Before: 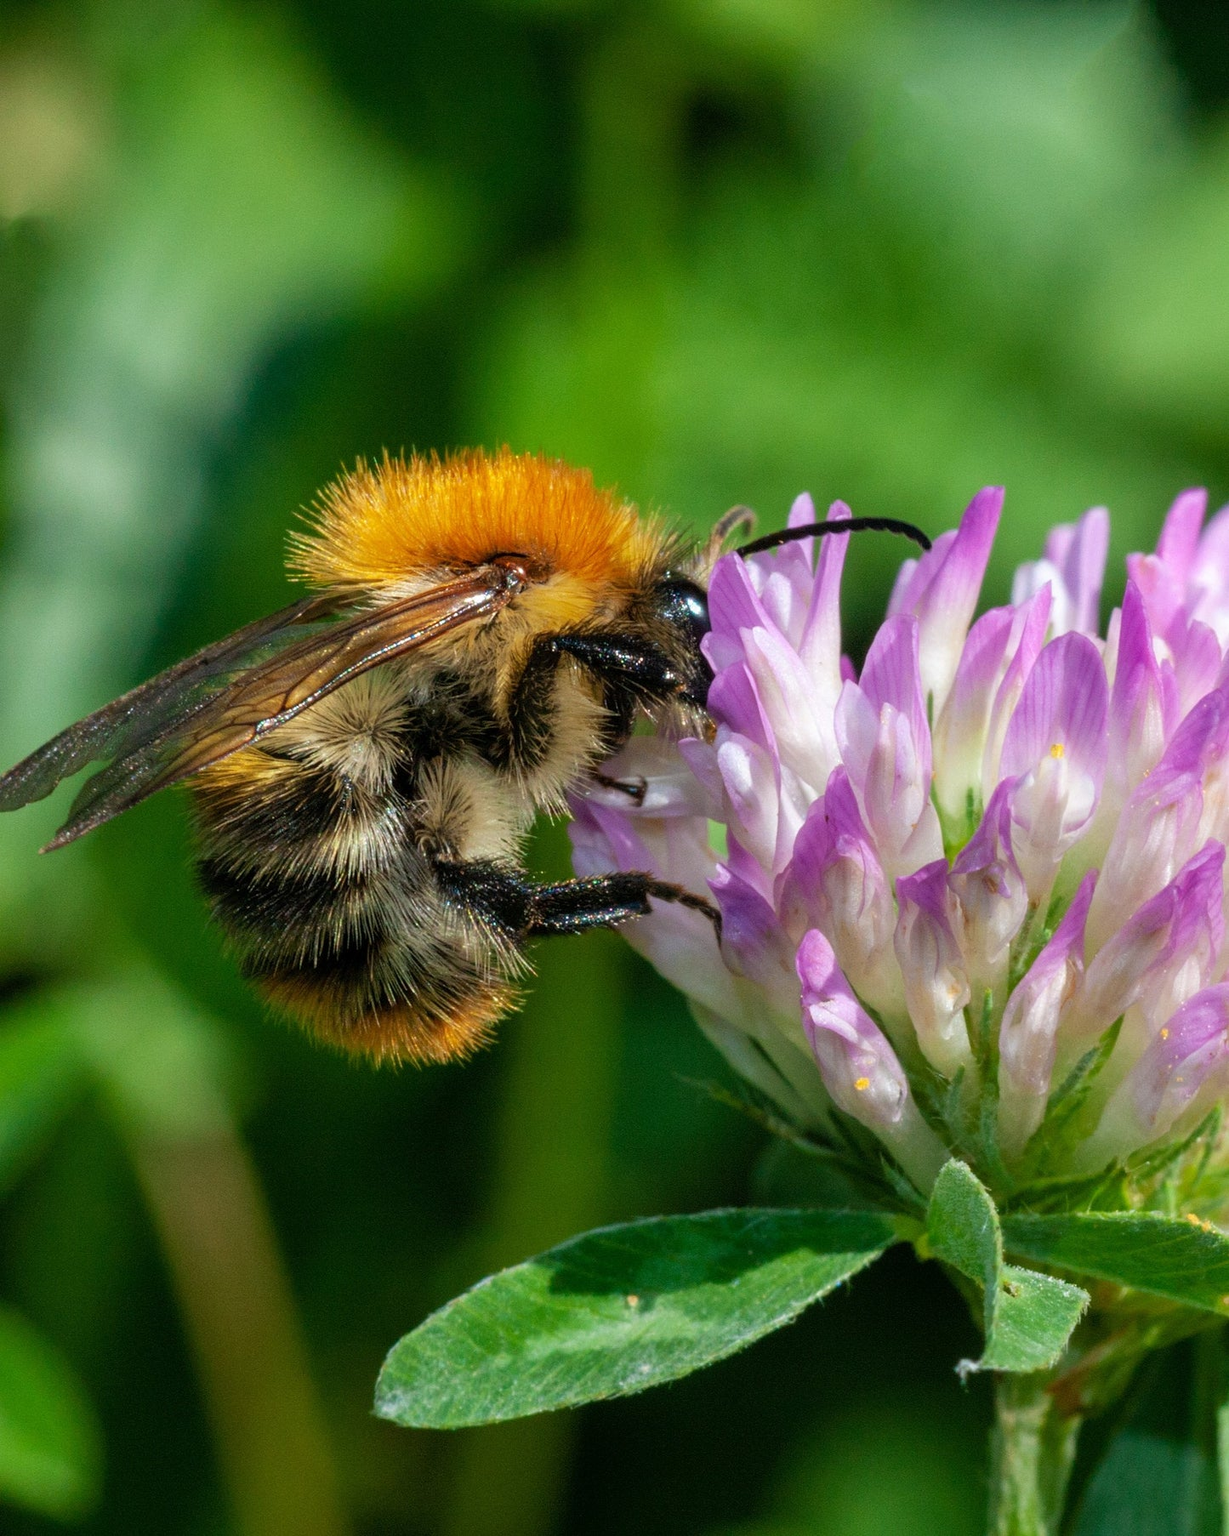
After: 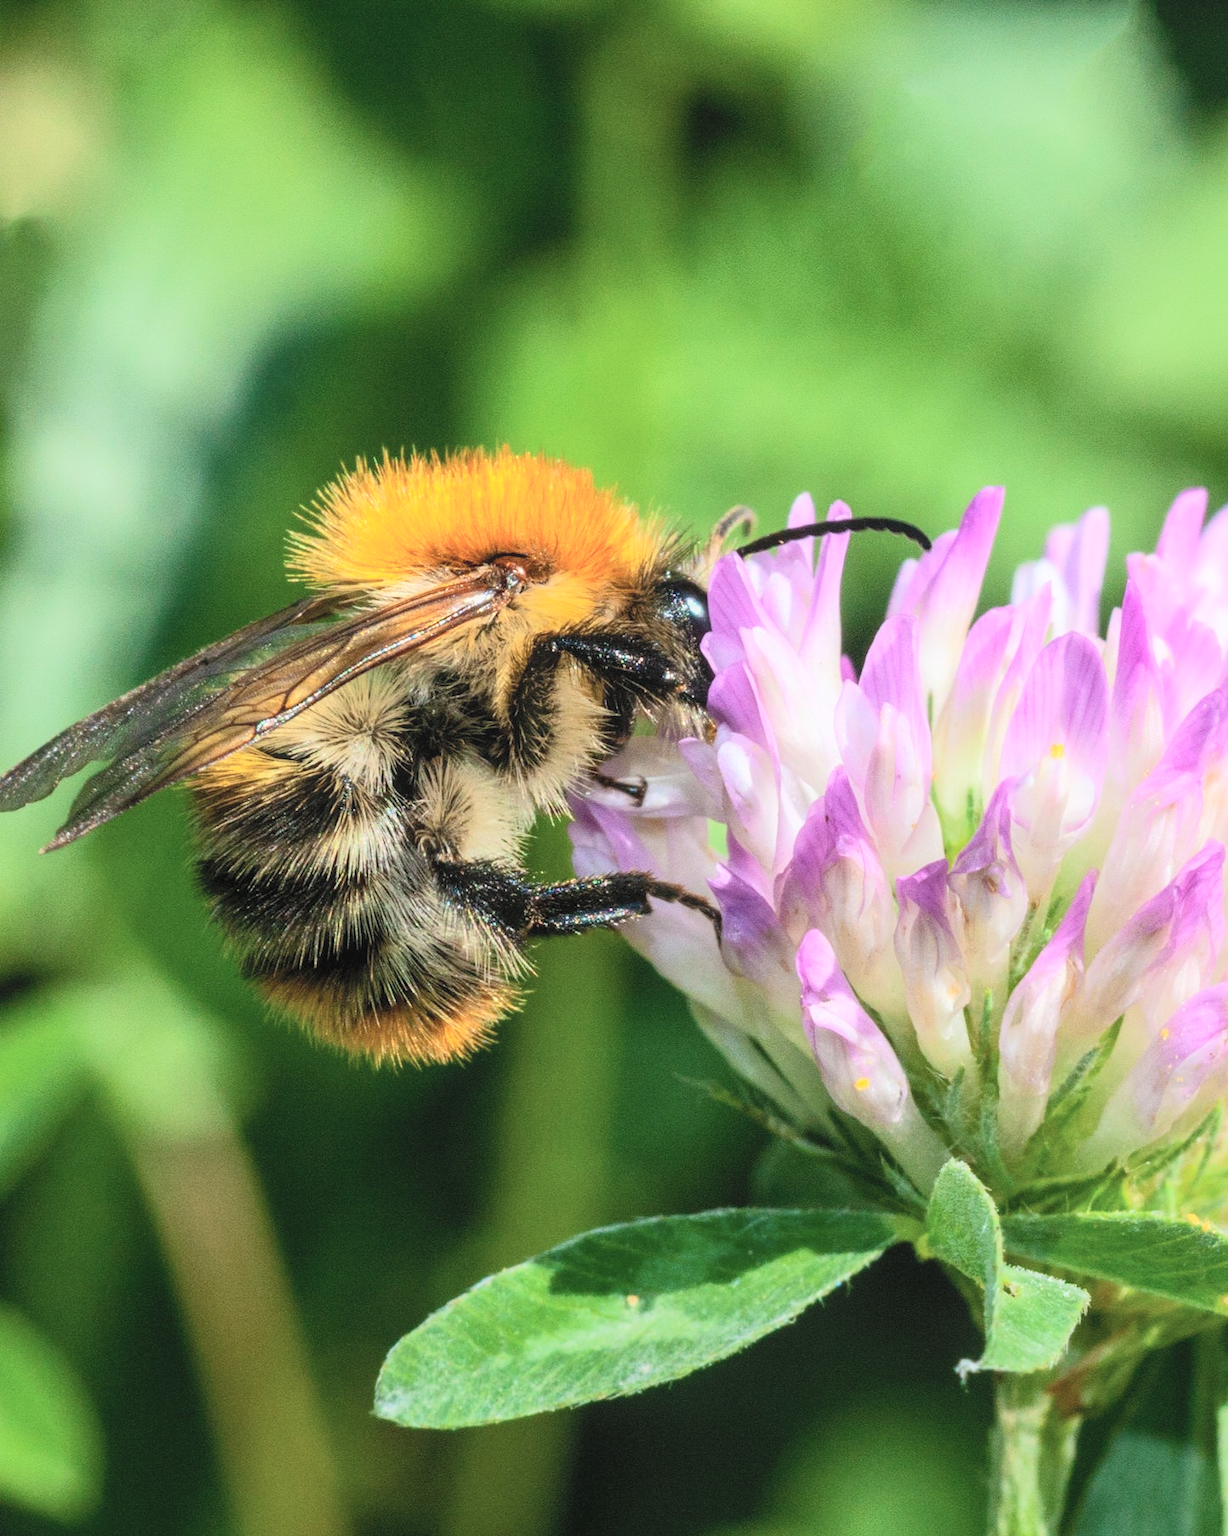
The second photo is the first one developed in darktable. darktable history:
local contrast: detail 110%
contrast equalizer: octaves 7, y [[0.51, 0.537, 0.559, 0.574, 0.599, 0.618], [0.5 ×6], [0.5 ×6], [0 ×6], [0 ×6]], mix -0.185
tone curve: curves: ch0 [(0, 0) (0.003, 0.015) (0.011, 0.025) (0.025, 0.056) (0.044, 0.104) (0.069, 0.139) (0.1, 0.181) (0.136, 0.226) (0.177, 0.28) (0.224, 0.346) (0.277, 0.42) (0.335, 0.505) (0.399, 0.594) (0.468, 0.699) (0.543, 0.776) (0.623, 0.848) (0.709, 0.893) (0.801, 0.93) (0.898, 0.97) (1, 1)], color space Lab, independent channels, preserve colors none
